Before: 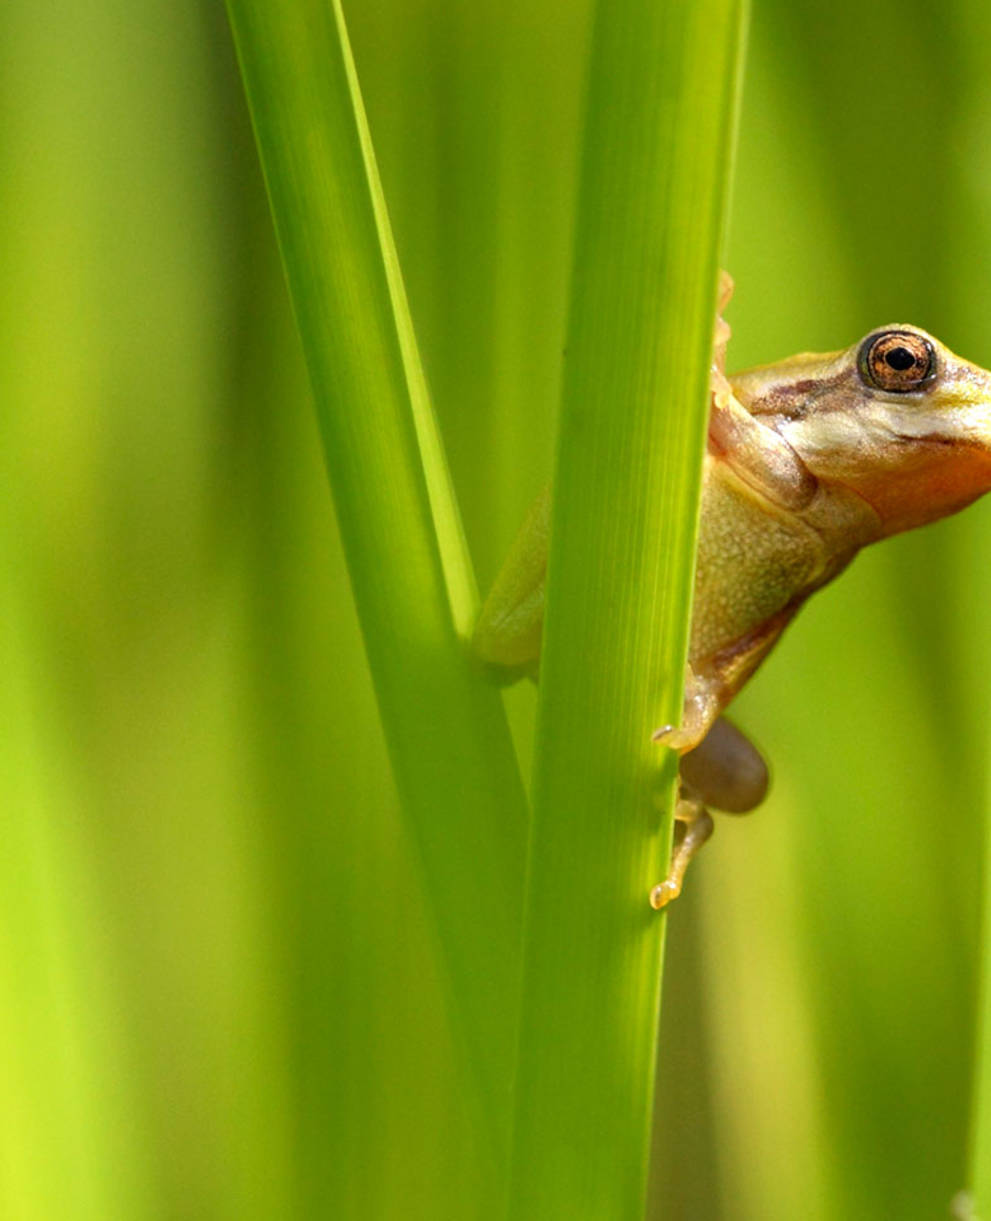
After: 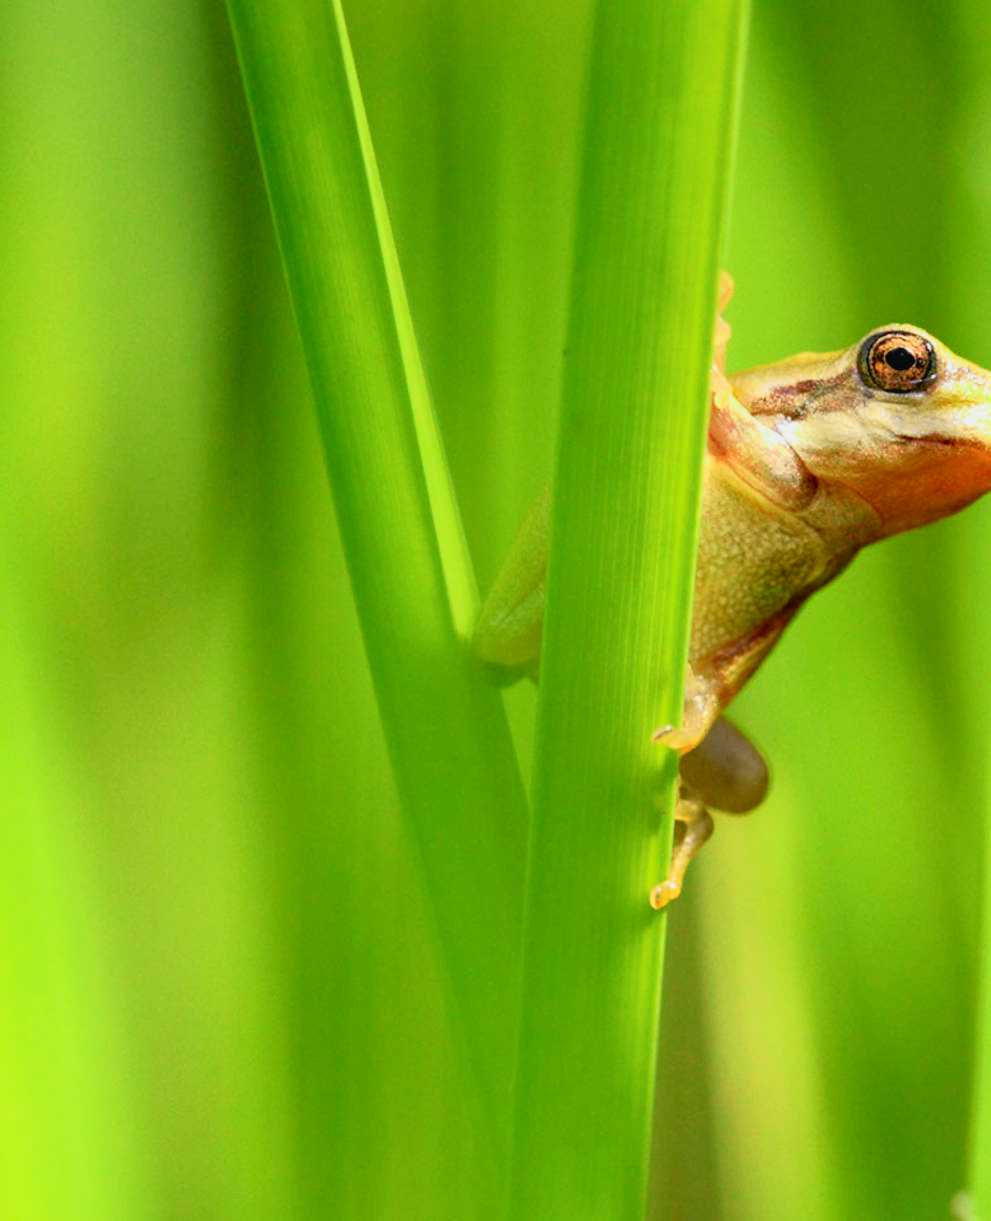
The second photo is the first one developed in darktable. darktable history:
tone curve: curves: ch0 [(0, 0.022) (0.114, 0.088) (0.282, 0.316) (0.446, 0.511) (0.613, 0.693) (0.786, 0.843) (0.999, 0.949)]; ch1 [(0, 0) (0.395, 0.343) (0.463, 0.427) (0.486, 0.474) (0.503, 0.5) (0.535, 0.522) (0.555, 0.566) (0.594, 0.614) (0.755, 0.793) (1, 1)]; ch2 [(0, 0) (0.369, 0.388) (0.449, 0.431) (0.501, 0.5) (0.528, 0.517) (0.561, 0.59) (0.612, 0.646) (0.697, 0.721) (1, 1)], color space Lab, independent channels, preserve colors none
